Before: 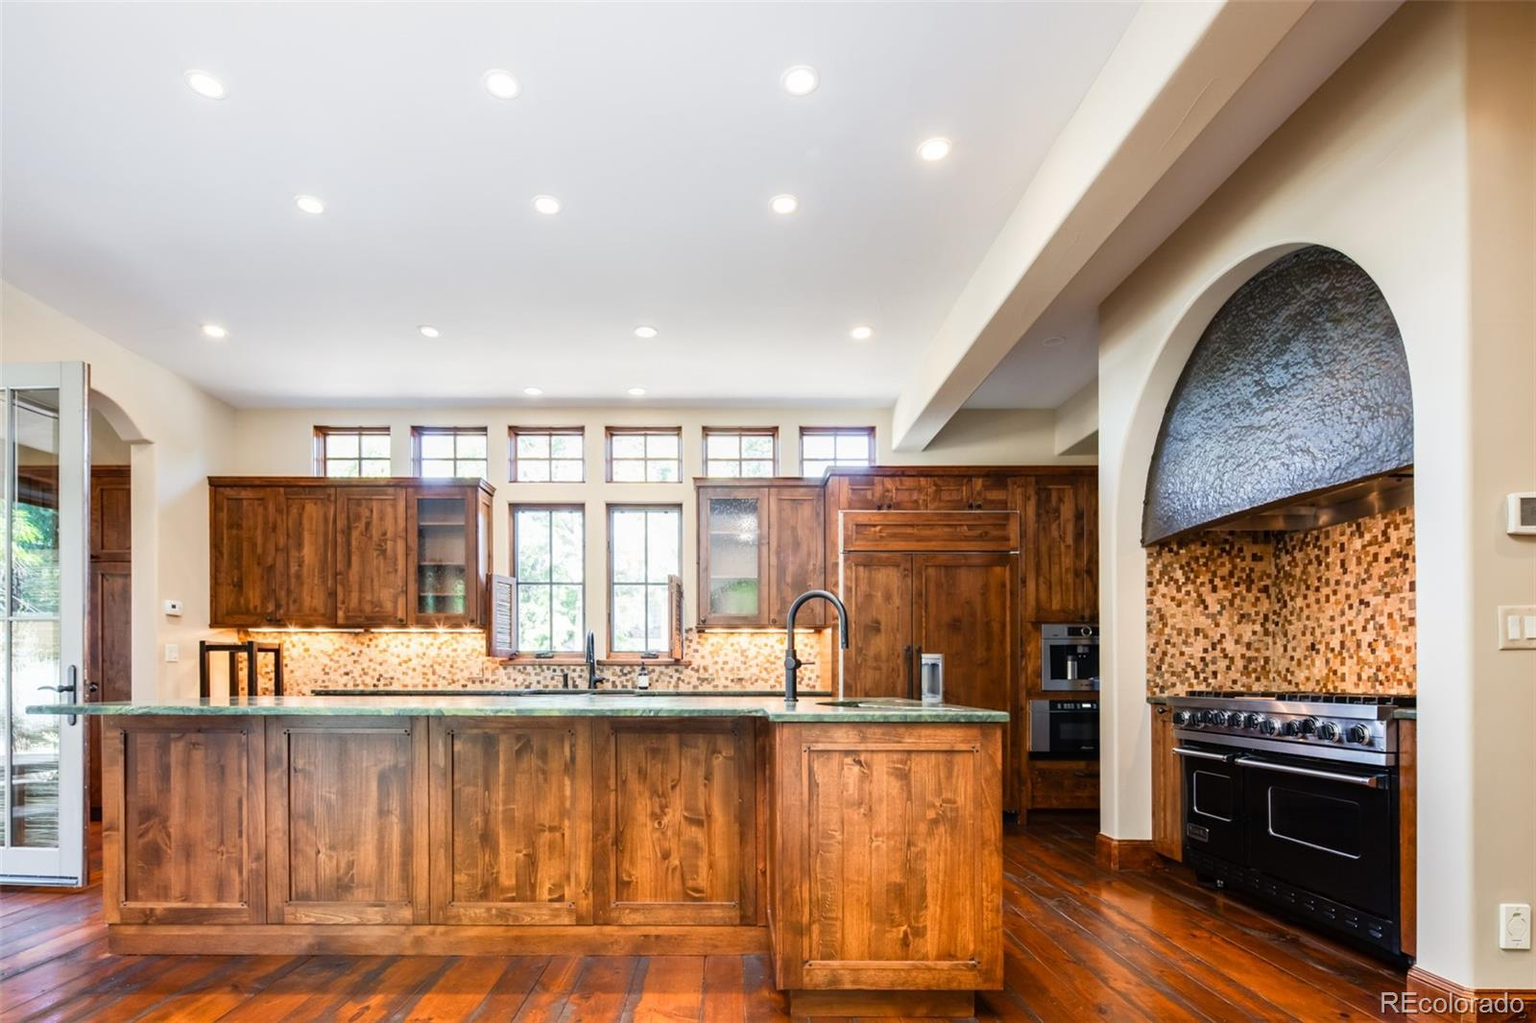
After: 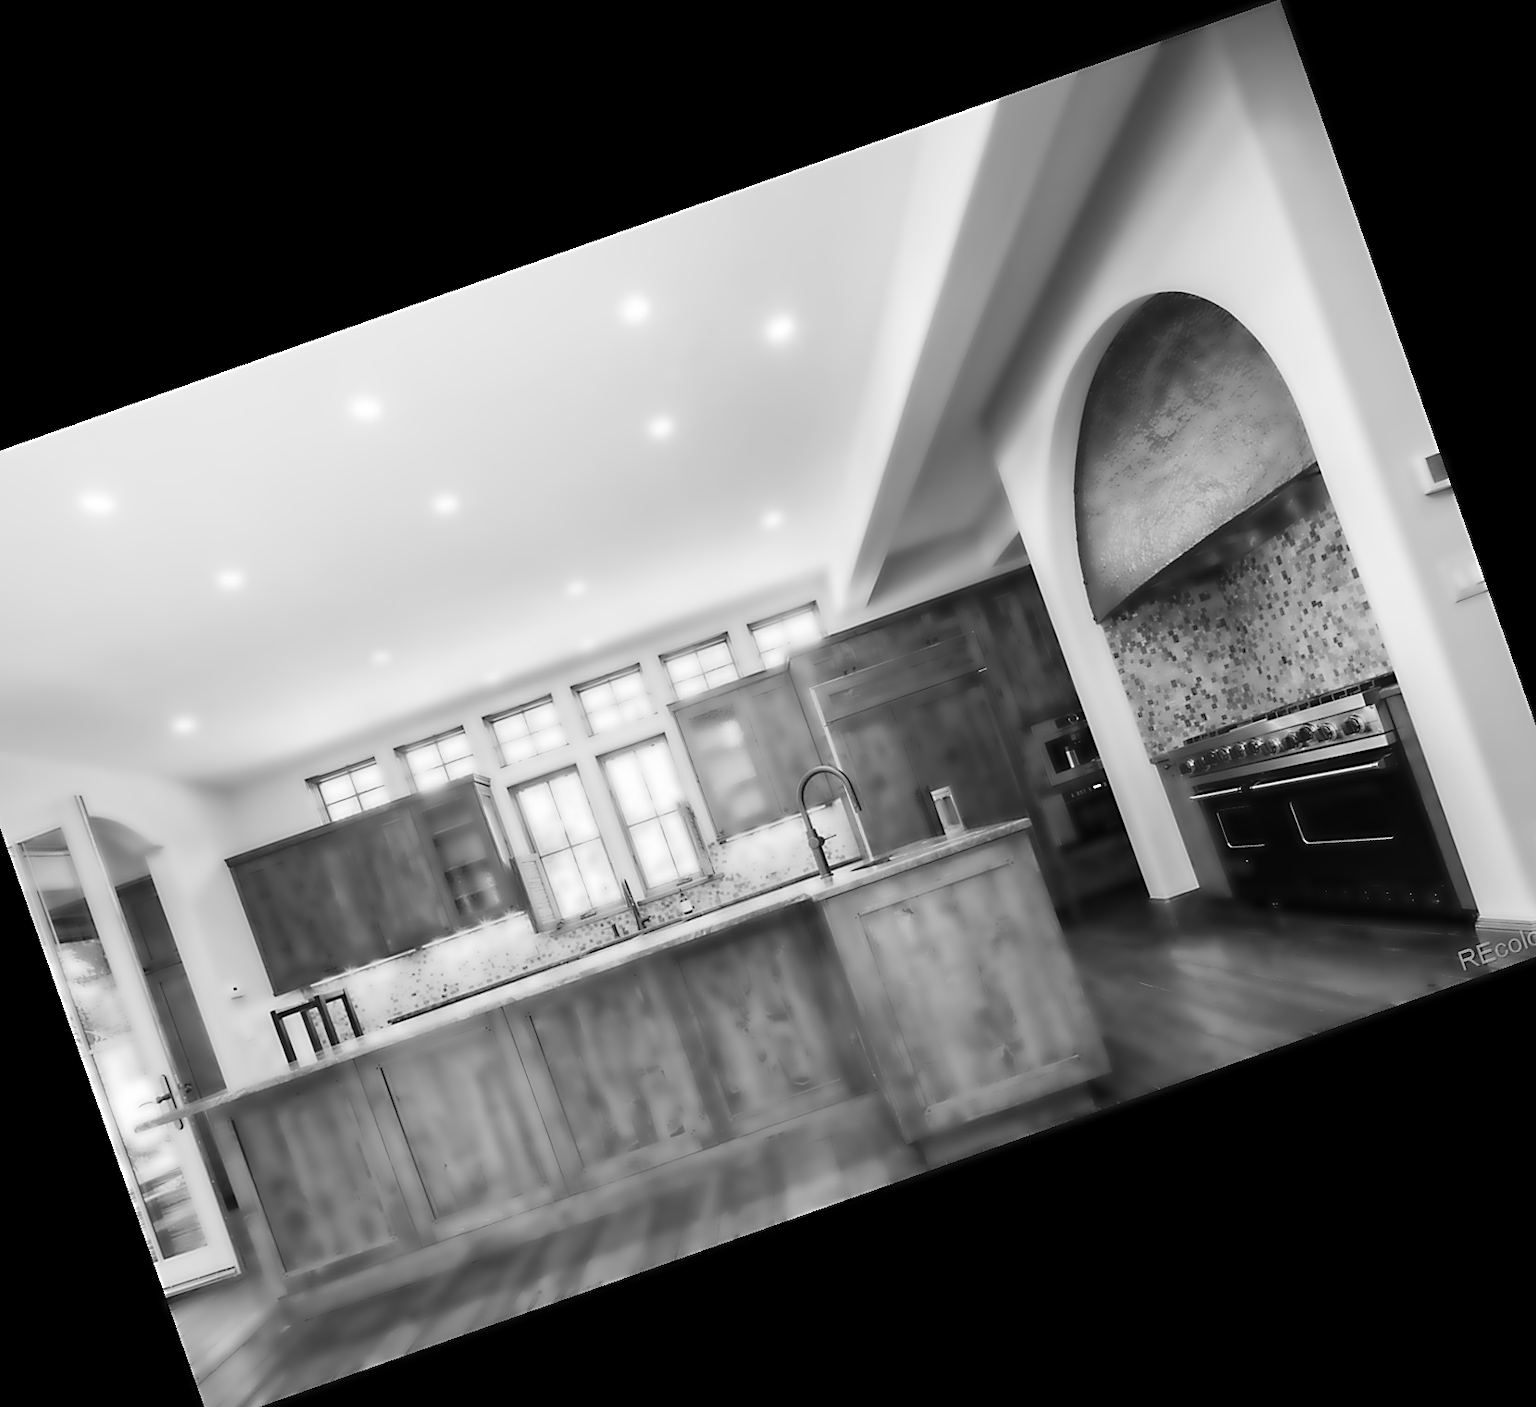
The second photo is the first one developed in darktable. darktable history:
crop and rotate: angle 19.43°, left 6.812%, right 4.125%, bottom 1.087%
white balance: red 1.004, blue 1.096
exposure: compensate highlight preservation false
sharpen: radius 1.967
monochrome: on, module defaults
lowpass: radius 4, soften with bilateral filter, unbound 0
